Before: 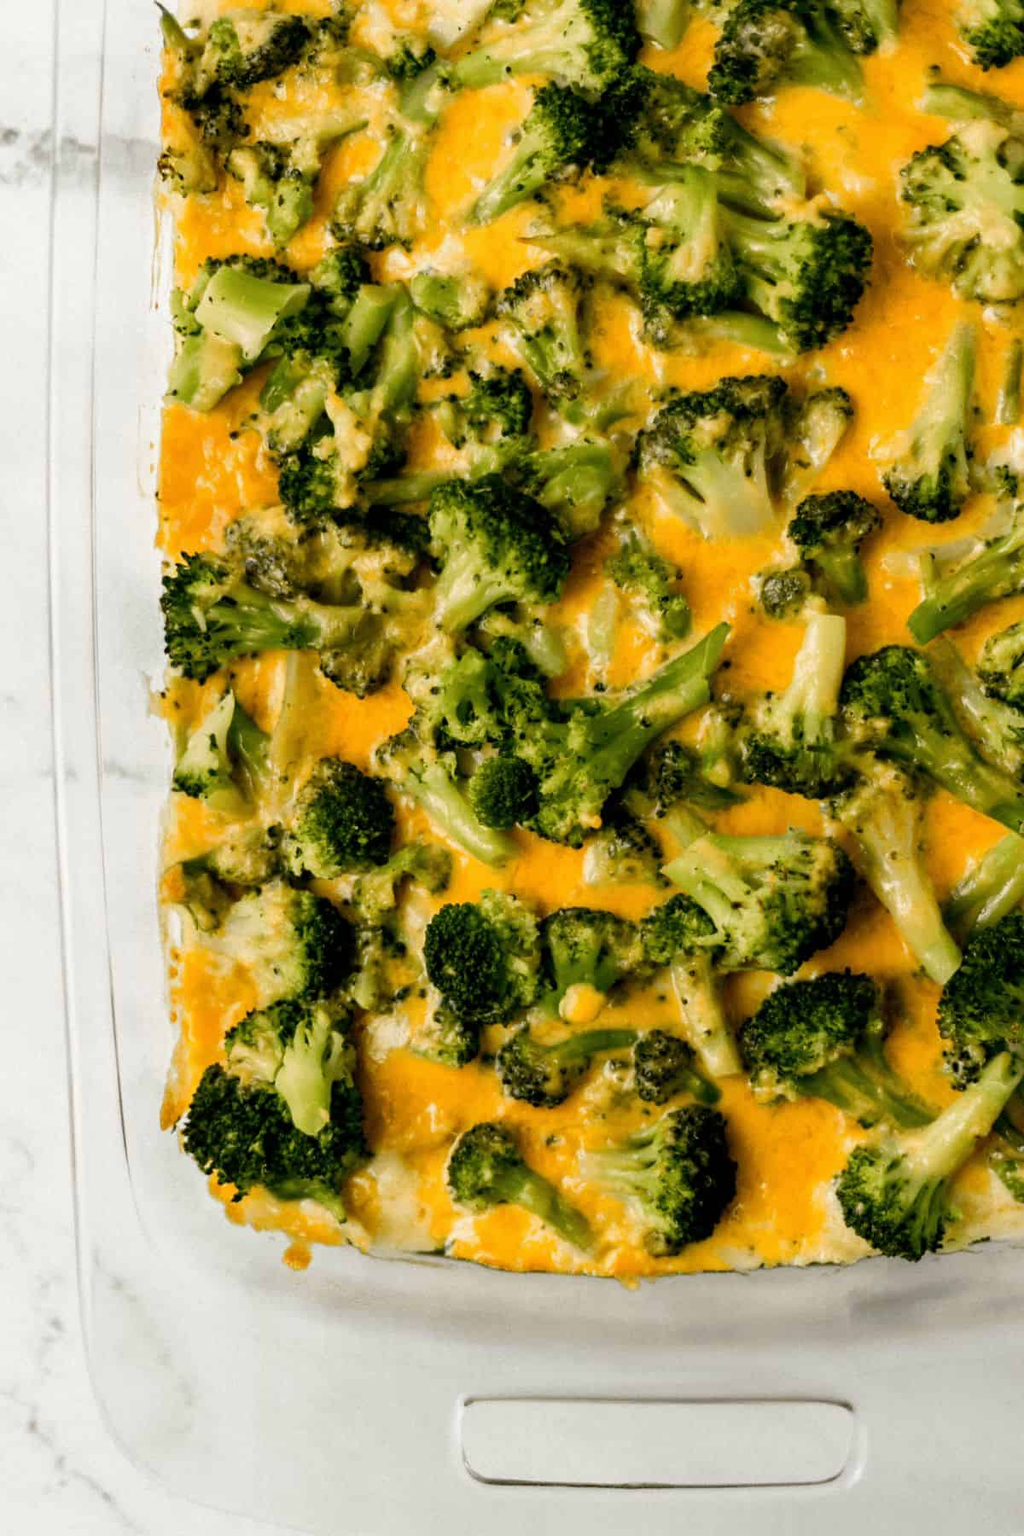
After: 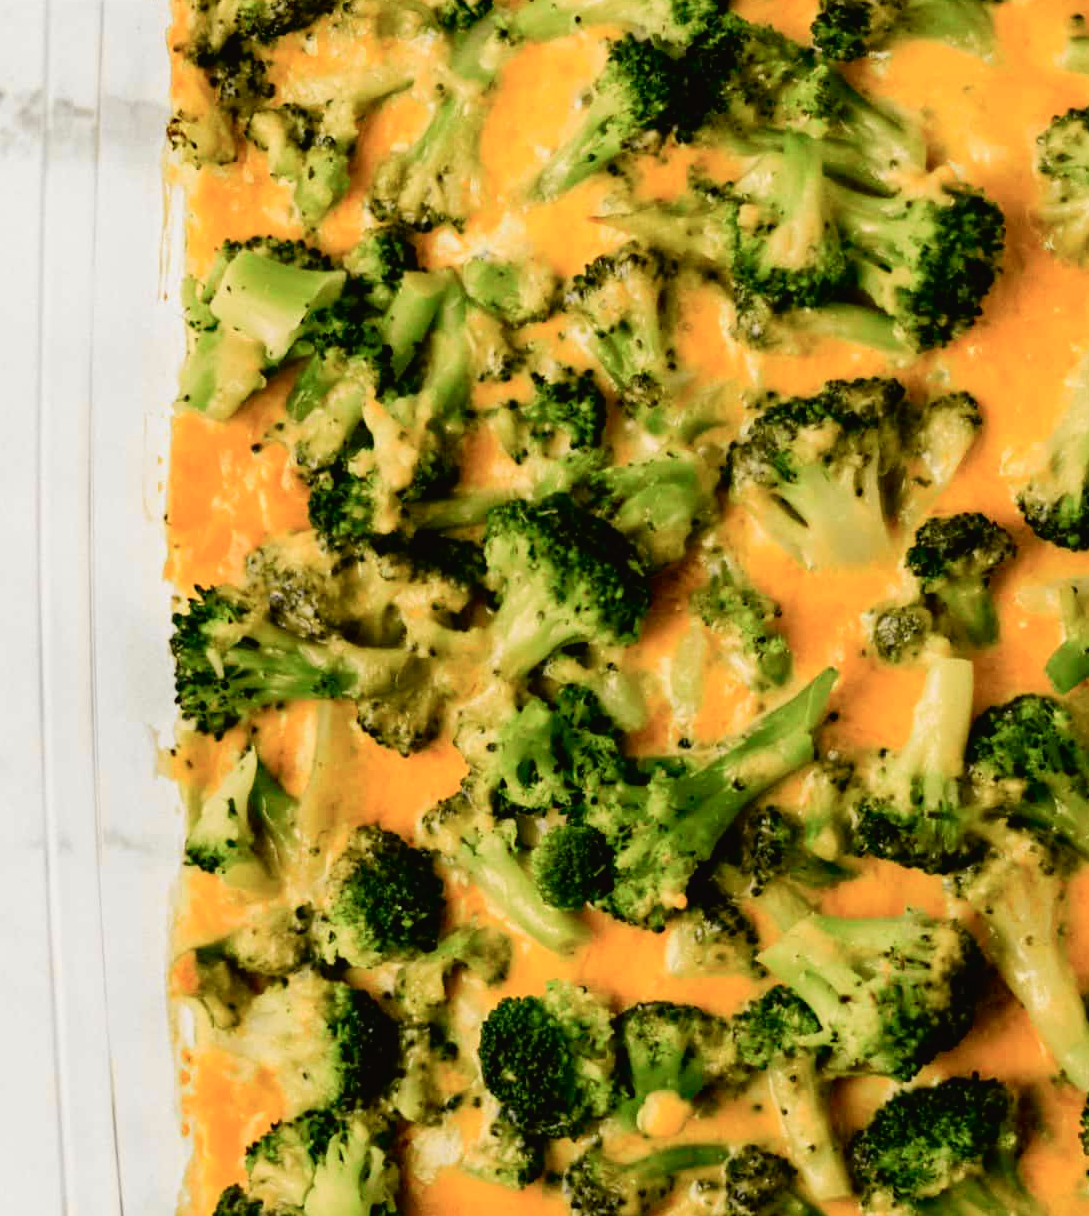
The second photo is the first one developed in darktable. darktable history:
tone curve: curves: ch0 [(0, 0.019) (0.066, 0.043) (0.189, 0.182) (0.368, 0.407) (0.501, 0.564) (0.677, 0.729) (0.851, 0.861) (0.997, 0.959)]; ch1 [(0, 0) (0.187, 0.121) (0.388, 0.346) (0.437, 0.409) (0.474, 0.472) (0.499, 0.501) (0.514, 0.515) (0.542, 0.557) (0.645, 0.686) (0.812, 0.856) (1, 1)]; ch2 [(0, 0) (0.246, 0.214) (0.421, 0.427) (0.459, 0.484) (0.5, 0.504) (0.518, 0.523) (0.529, 0.548) (0.56, 0.576) (0.607, 0.63) (0.744, 0.734) (0.867, 0.821) (0.993, 0.889)], color space Lab, independent channels, preserve colors none
crop: left 1.509%, top 3.452%, right 7.696%, bottom 28.452%
